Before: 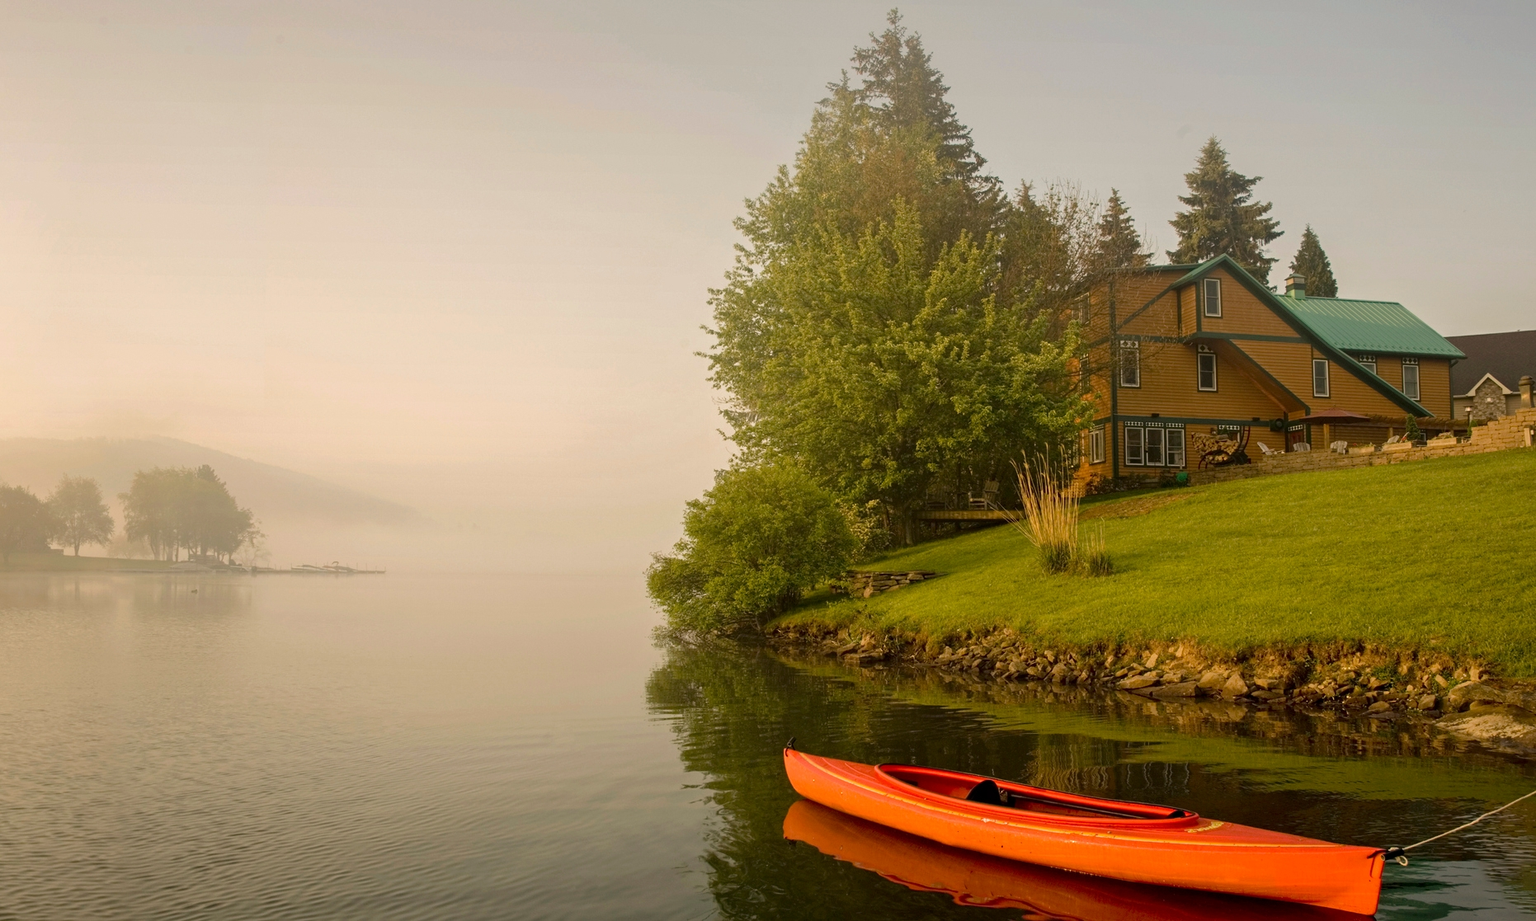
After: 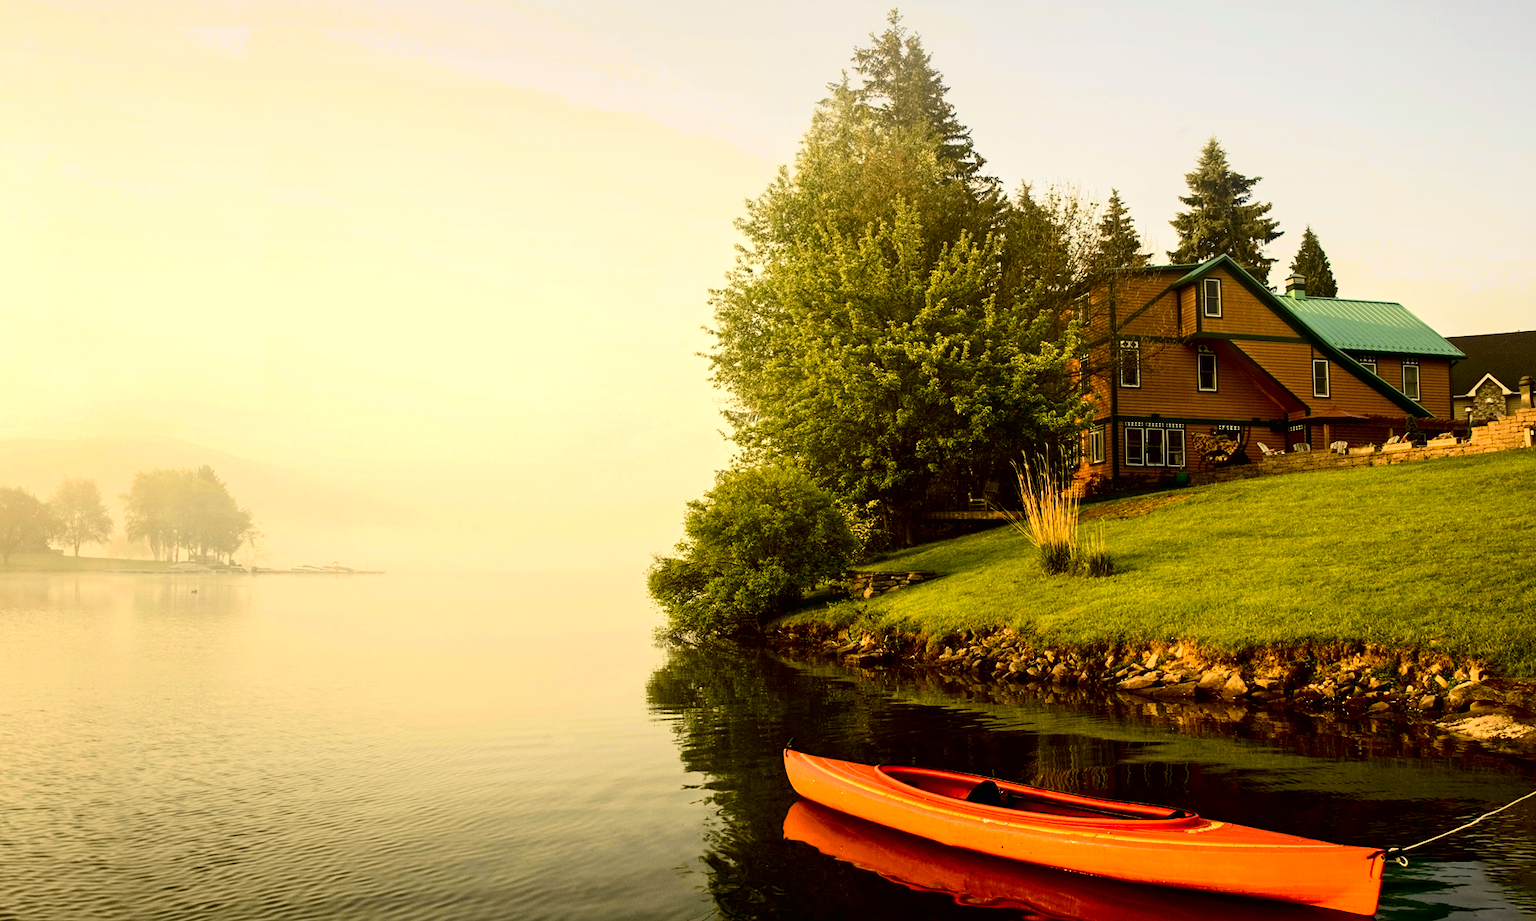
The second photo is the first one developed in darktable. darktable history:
exposure: black level correction 0.011, compensate highlight preservation false
tone curve: curves: ch0 [(0, 0.006) (0.046, 0.011) (0.13, 0.062) (0.338, 0.327) (0.494, 0.55) (0.728, 0.835) (1, 1)]; ch1 [(0, 0) (0.346, 0.324) (0.45, 0.431) (0.5, 0.5) (0.522, 0.517) (0.55, 0.57) (1, 1)]; ch2 [(0, 0) (0.453, 0.418) (0.5, 0.5) (0.526, 0.524) (0.554, 0.598) (0.622, 0.679) (0.707, 0.761) (1, 1)], color space Lab, independent channels, preserve colors none
tone equalizer: -8 EV -0.75 EV, -7 EV -0.7 EV, -6 EV -0.6 EV, -5 EV -0.4 EV, -3 EV 0.4 EV, -2 EV 0.6 EV, -1 EV 0.7 EV, +0 EV 0.75 EV, edges refinement/feathering 500, mask exposure compensation -1.57 EV, preserve details no
rotate and perspective: crop left 0, crop top 0
